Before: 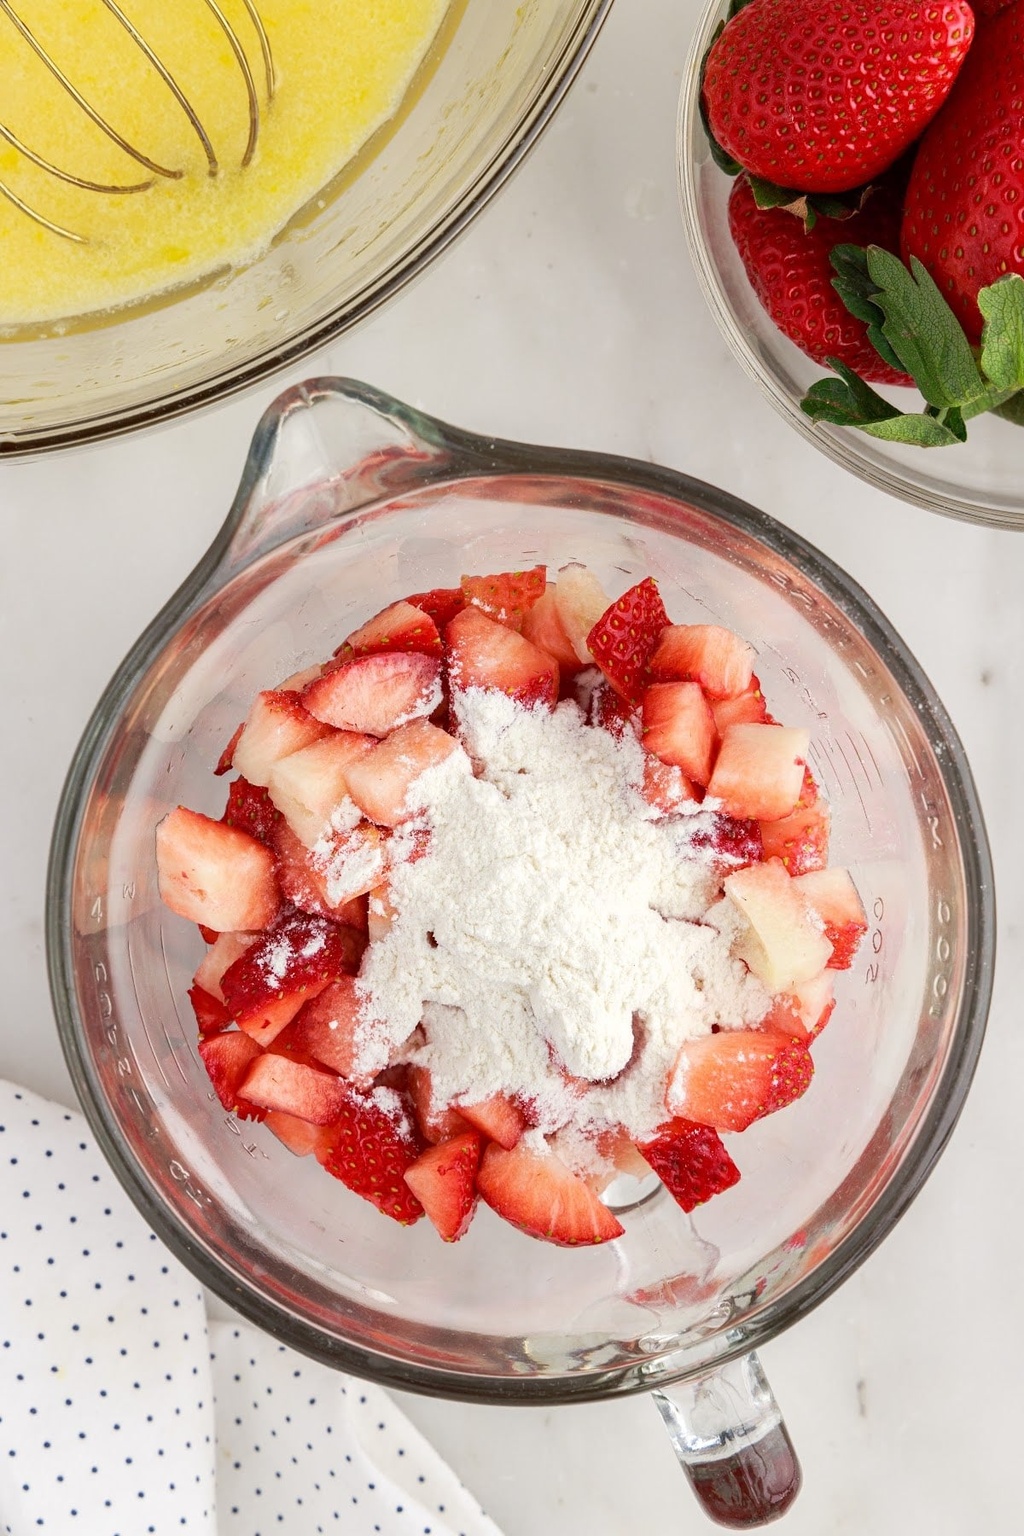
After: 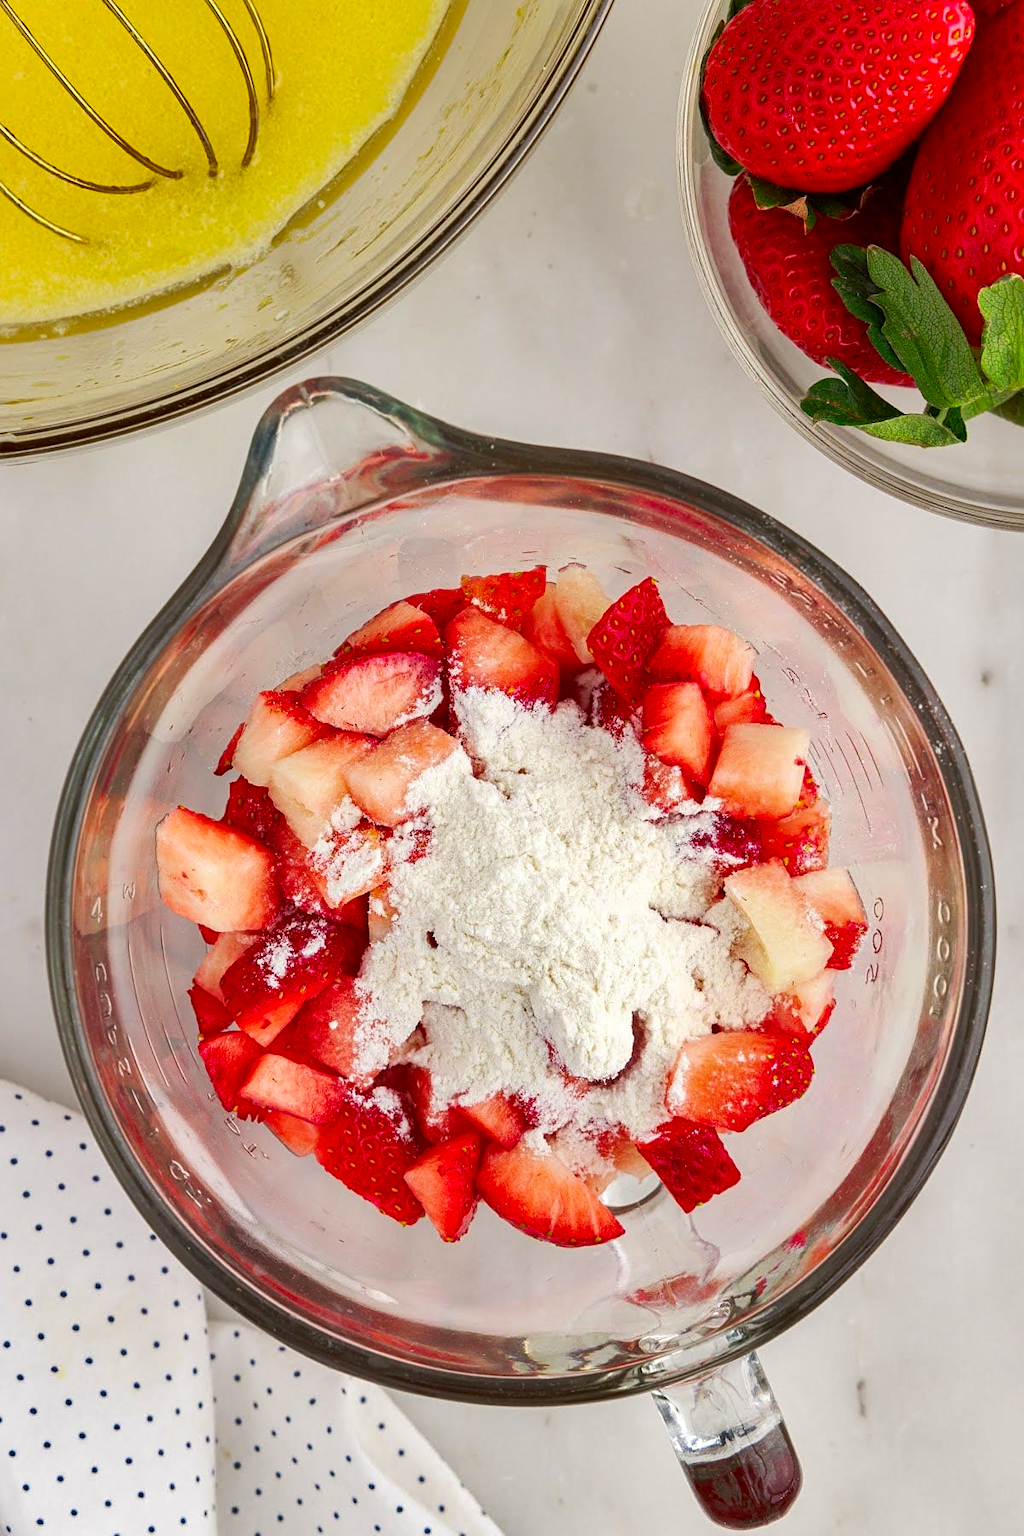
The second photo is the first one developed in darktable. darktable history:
contrast brightness saturation: brightness -0.02, saturation 0.35
shadows and highlights: soften with gaussian
sharpen: amount 0.2
